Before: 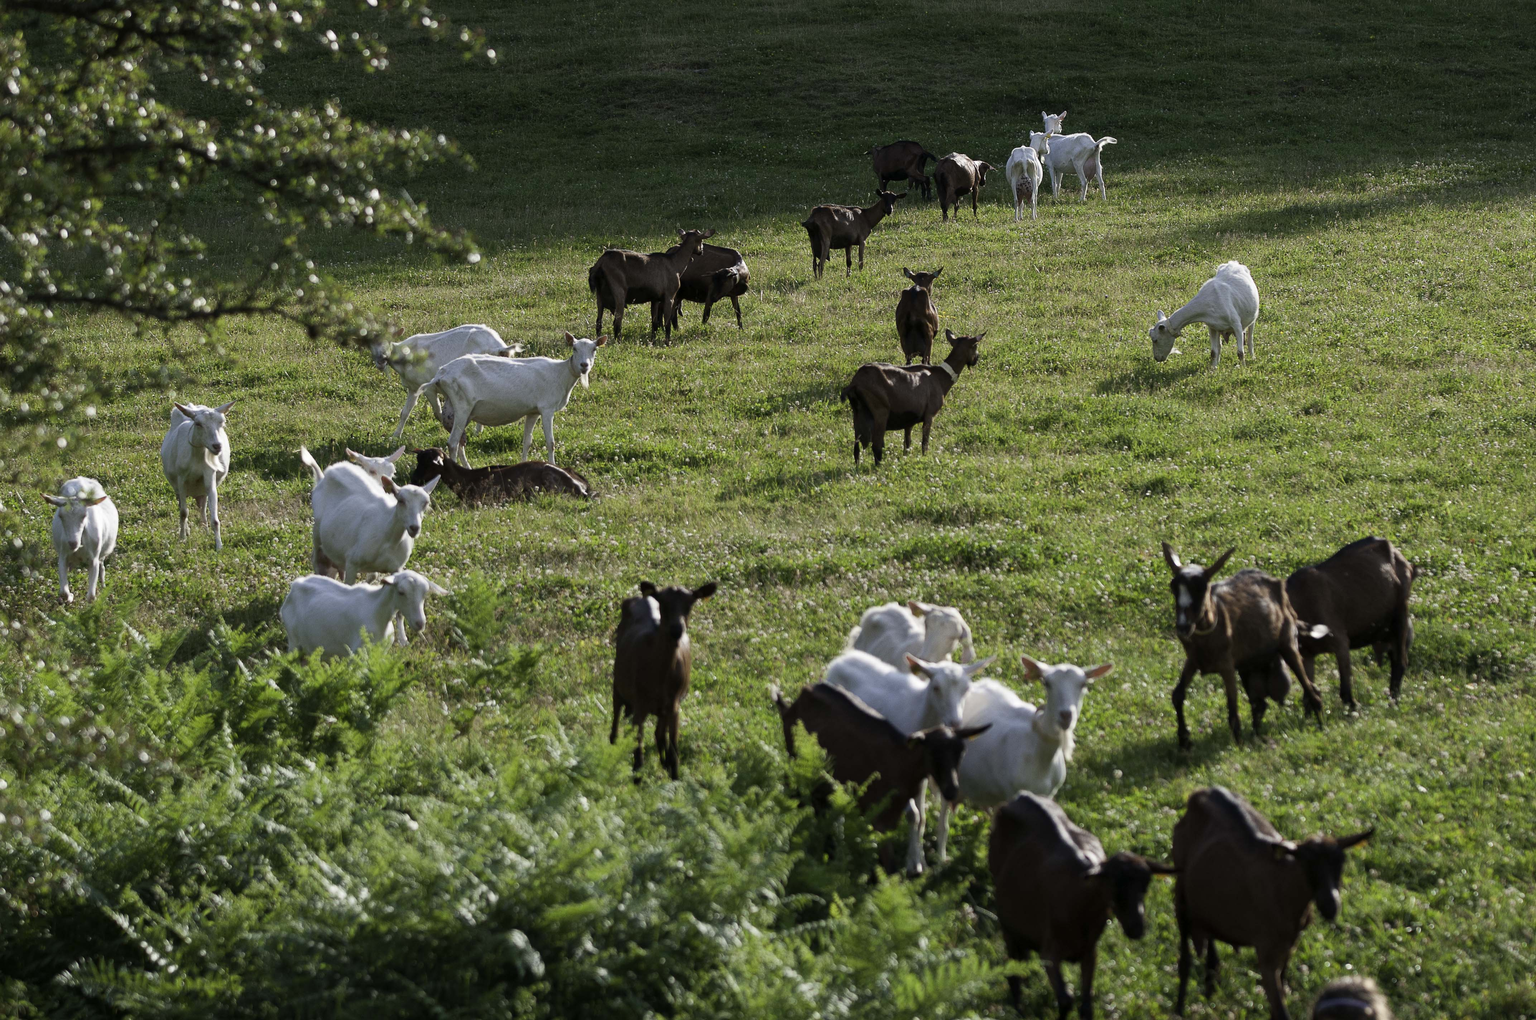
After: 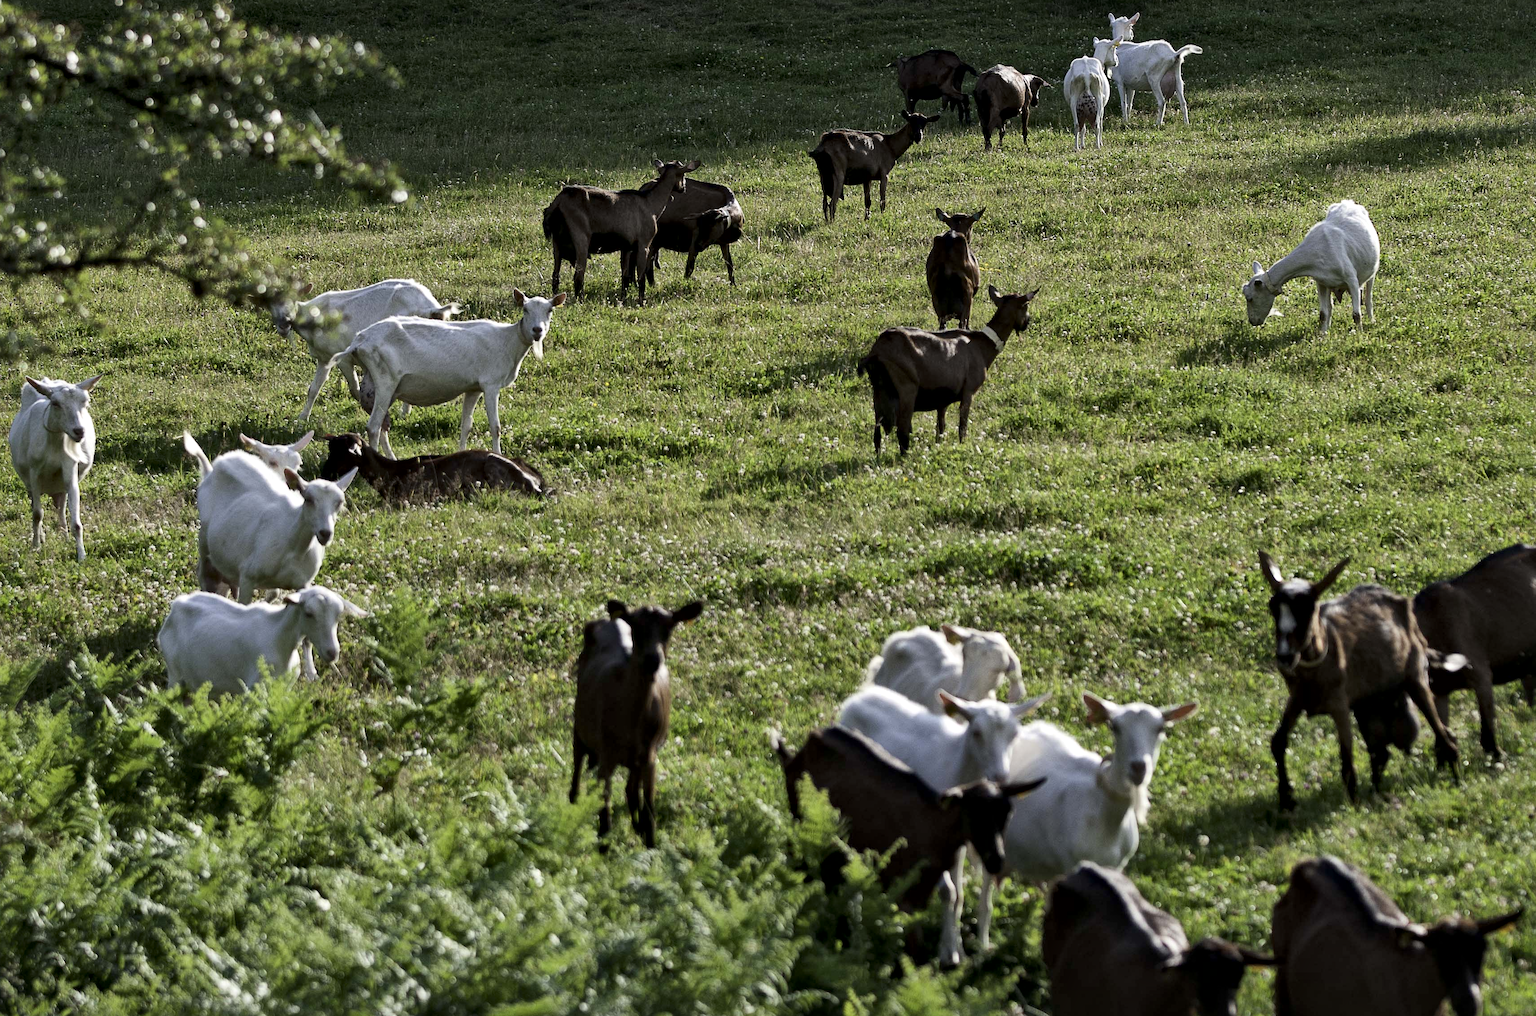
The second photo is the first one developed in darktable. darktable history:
local contrast: mode bilateral grid, contrast 25, coarseness 60, detail 152%, midtone range 0.2
crop and rotate: left 10.06%, top 9.92%, right 9.811%, bottom 10.239%
